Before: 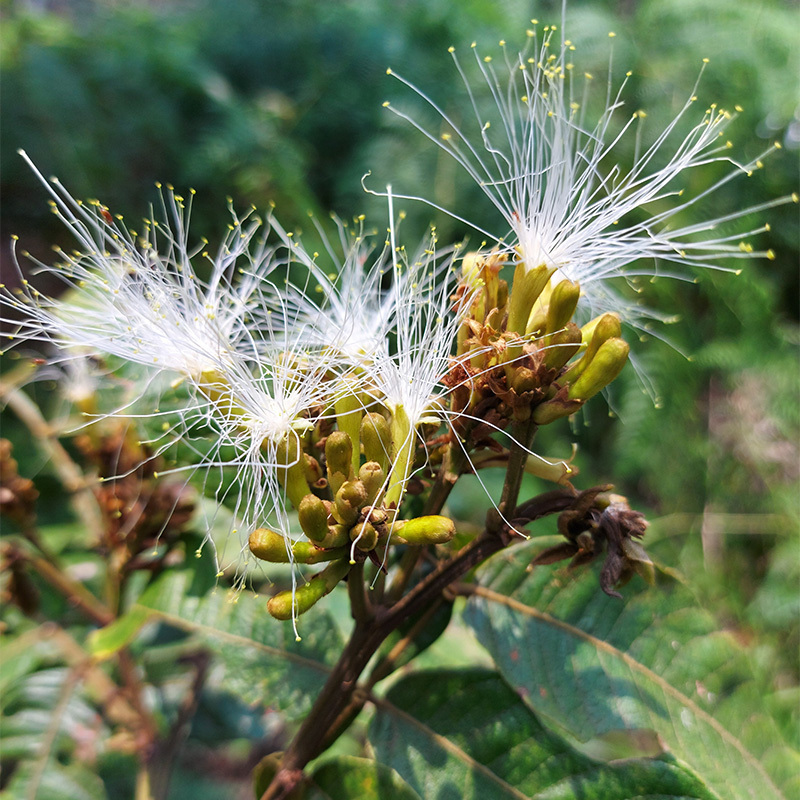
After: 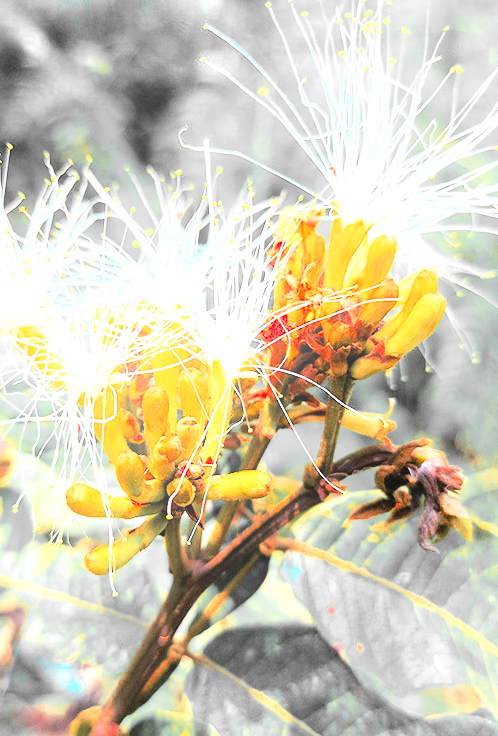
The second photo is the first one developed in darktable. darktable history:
color zones: curves: ch0 [(0, 0.363) (0.128, 0.373) (0.25, 0.5) (0.402, 0.407) (0.521, 0.525) (0.63, 0.559) (0.729, 0.662) (0.867, 0.471)]; ch1 [(0, 0.515) (0.136, 0.618) (0.25, 0.5) (0.378, 0) (0.516, 0) (0.622, 0.593) (0.737, 0.819) (0.87, 0.593)]; ch2 [(0, 0.529) (0.128, 0.471) (0.282, 0.451) (0.386, 0.662) (0.516, 0.525) (0.633, 0.554) (0.75, 0.62) (0.875, 0.441)]
crop and rotate: left 22.918%, top 5.629%, right 14.711%, bottom 2.247%
bloom: size 13.65%, threshold 98.39%, strength 4.82%
exposure: black level correction 0, exposure 1.741 EV, compensate exposure bias true, compensate highlight preservation false
tone curve: curves: ch0 [(0, 0) (0.004, 0) (0.133, 0.071) (0.325, 0.456) (0.832, 0.957) (1, 1)], color space Lab, linked channels, preserve colors none
